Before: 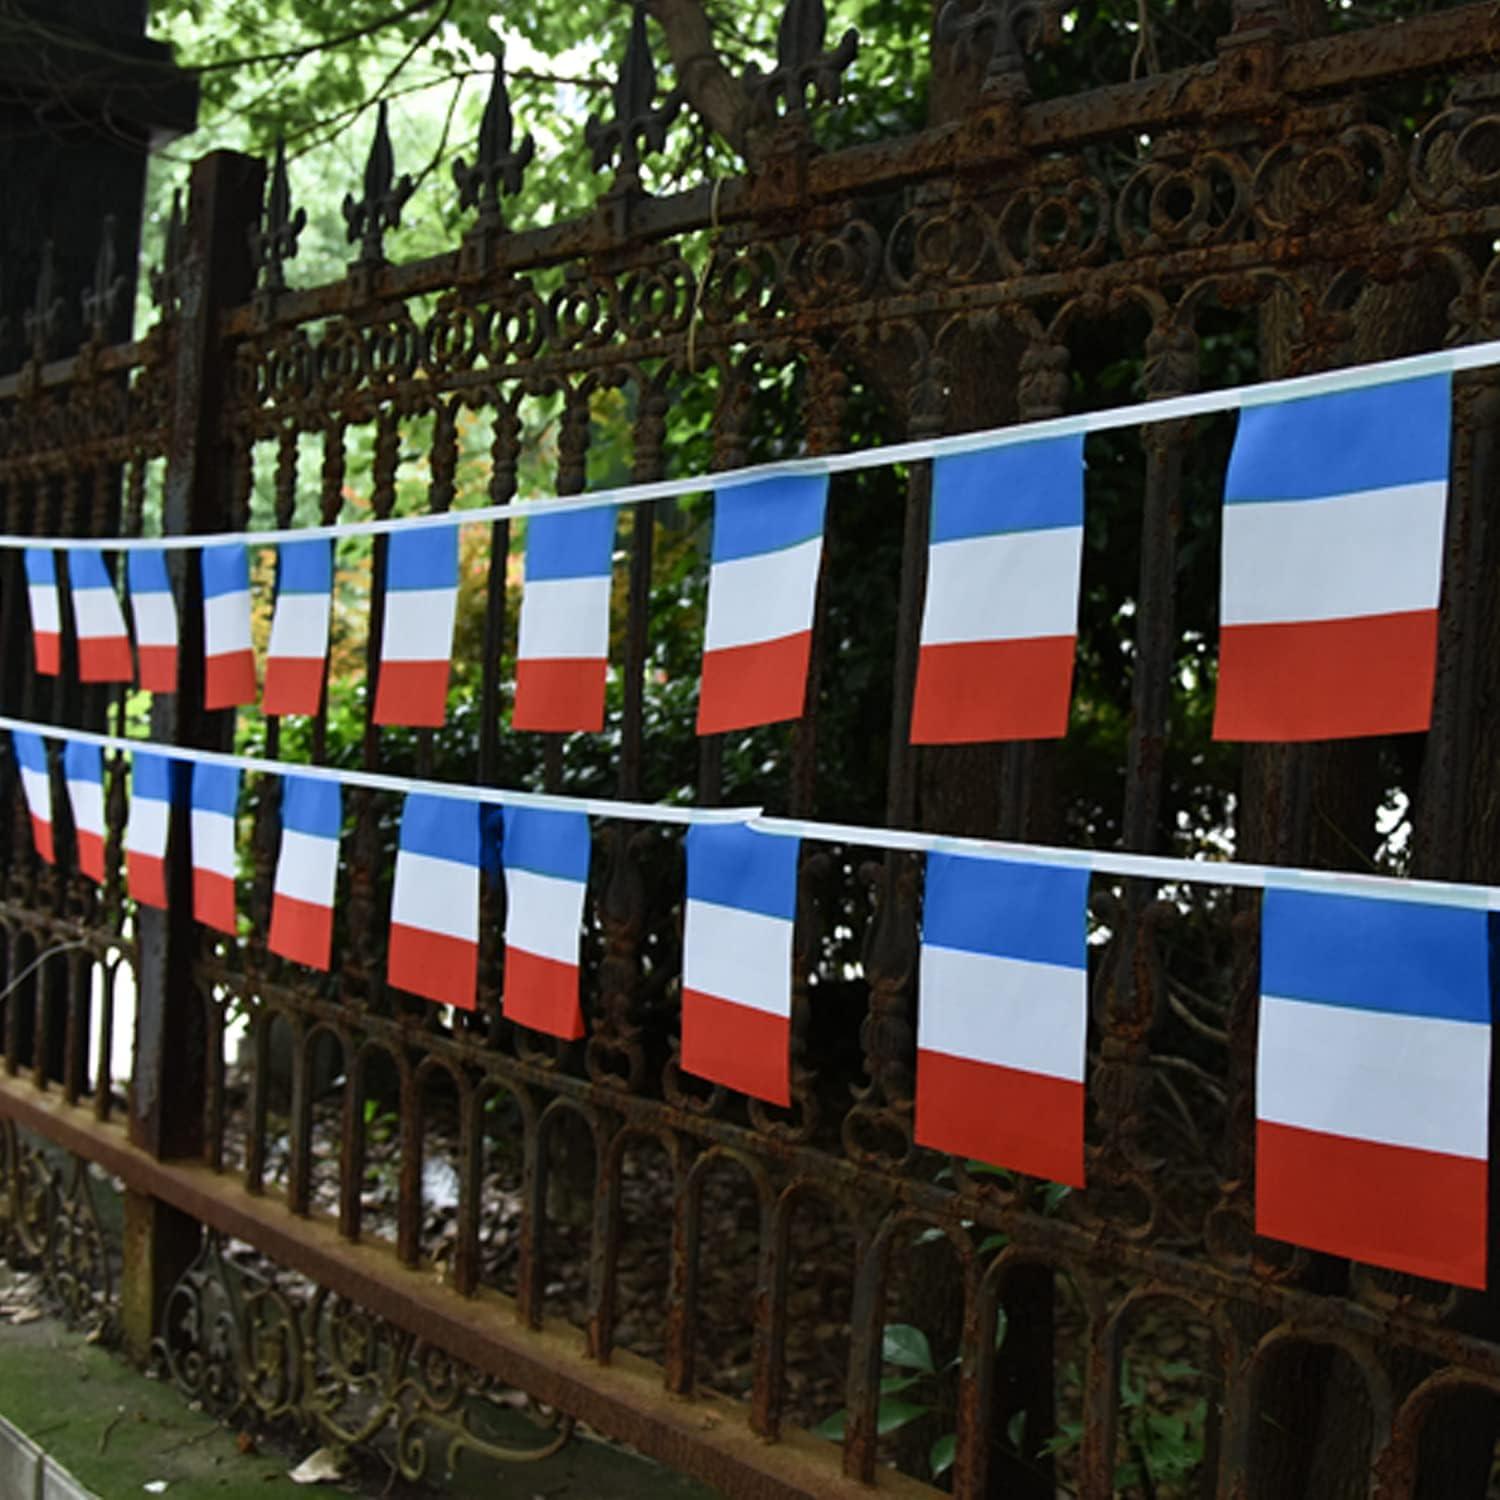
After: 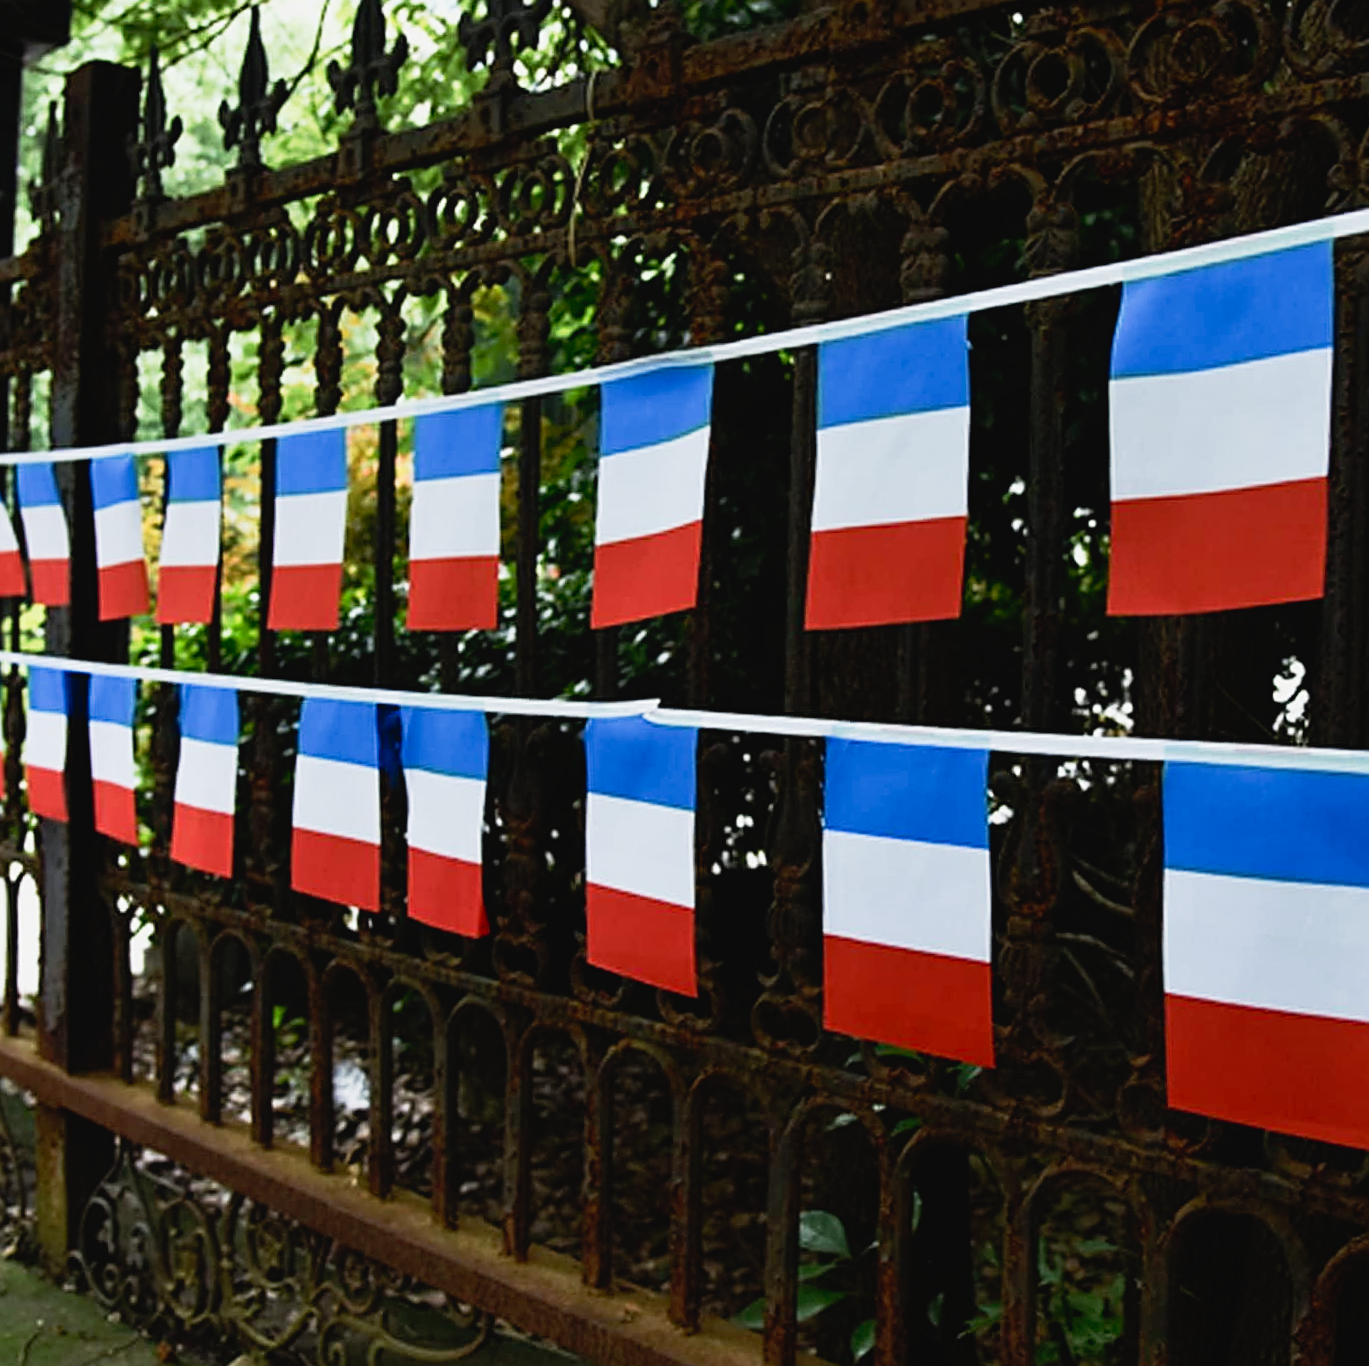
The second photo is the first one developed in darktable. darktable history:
local contrast: mode bilateral grid, contrast 100, coarseness 100, detail 91%, midtone range 0.2
crop and rotate: angle 2.05°, left 5.522%, top 5.705%
tone curve: curves: ch0 [(0, 0.024) (0.031, 0.027) (0.113, 0.069) (0.198, 0.18) (0.304, 0.303) (0.441, 0.462) (0.557, 0.6) (0.711, 0.79) (0.812, 0.878) (0.927, 0.935) (1, 0.963)]; ch1 [(0, 0) (0.222, 0.2) (0.343, 0.325) (0.45, 0.441) (0.502, 0.501) (0.527, 0.534) (0.55, 0.561) (0.632, 0.656) (0.735, 0.754) (1, 1)]; ch2 [(0, 0) (0.249, 0.222) (0.352, 0.348) (0.424, 0.439) (0.476, 0.482) (0.499, 0.501) (0.517, 0.516) (0.532, 0.544) (0.558, 0.585) (0.596, 0.629) (0.726, 0.745) (0.82, 0.796) (0.998, 0.928)], preserve colors none
sharpen: amount 0.577
